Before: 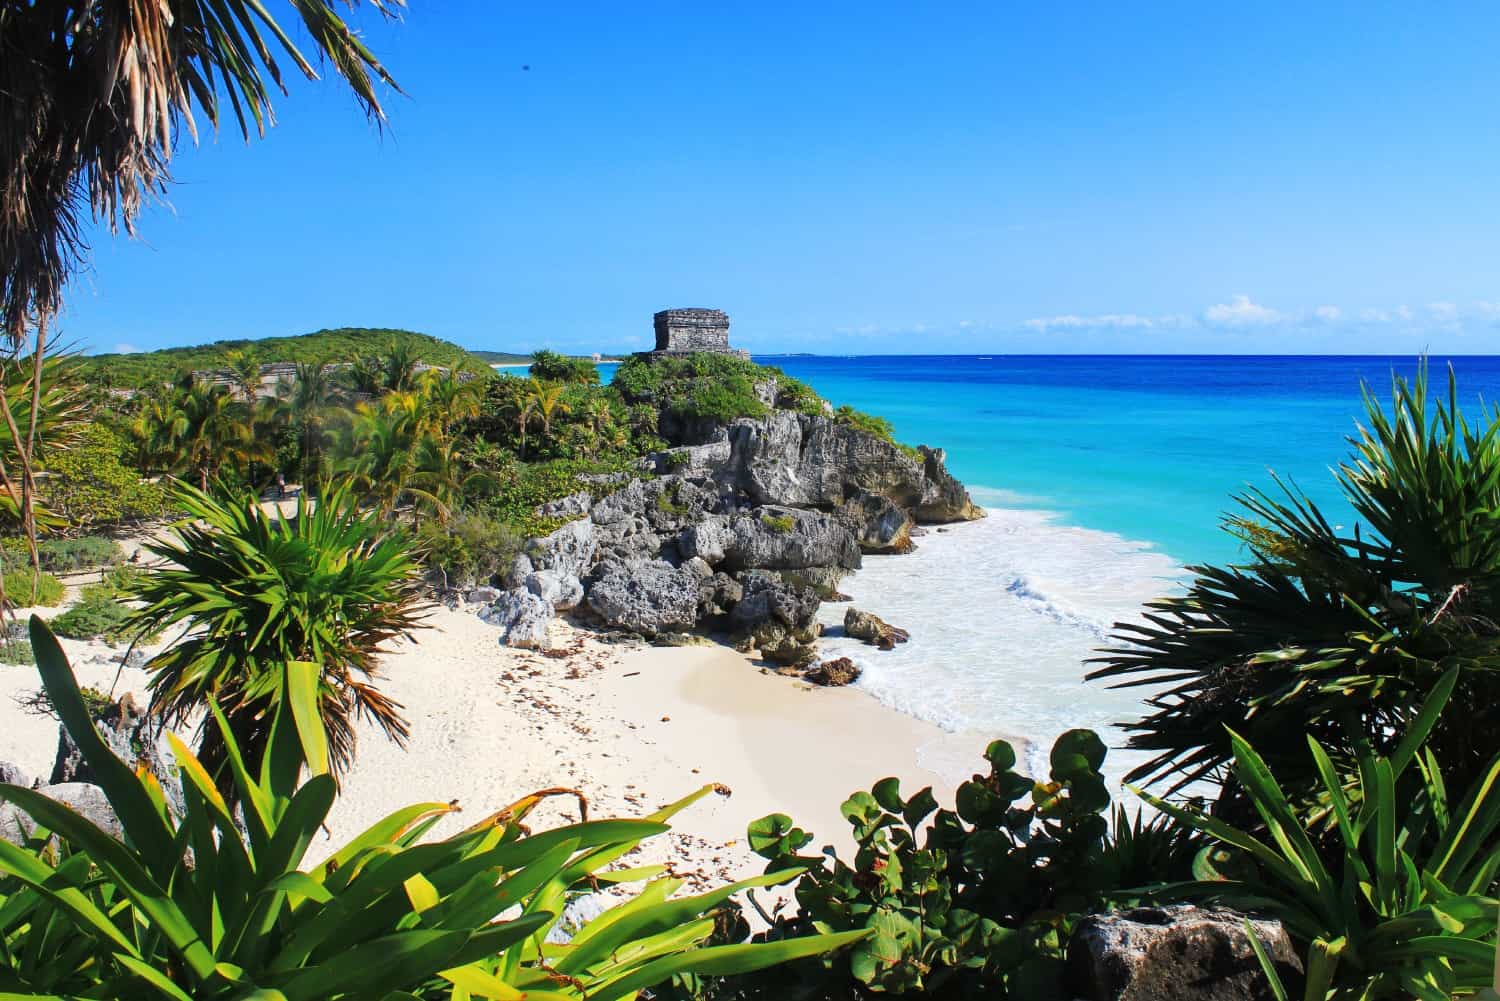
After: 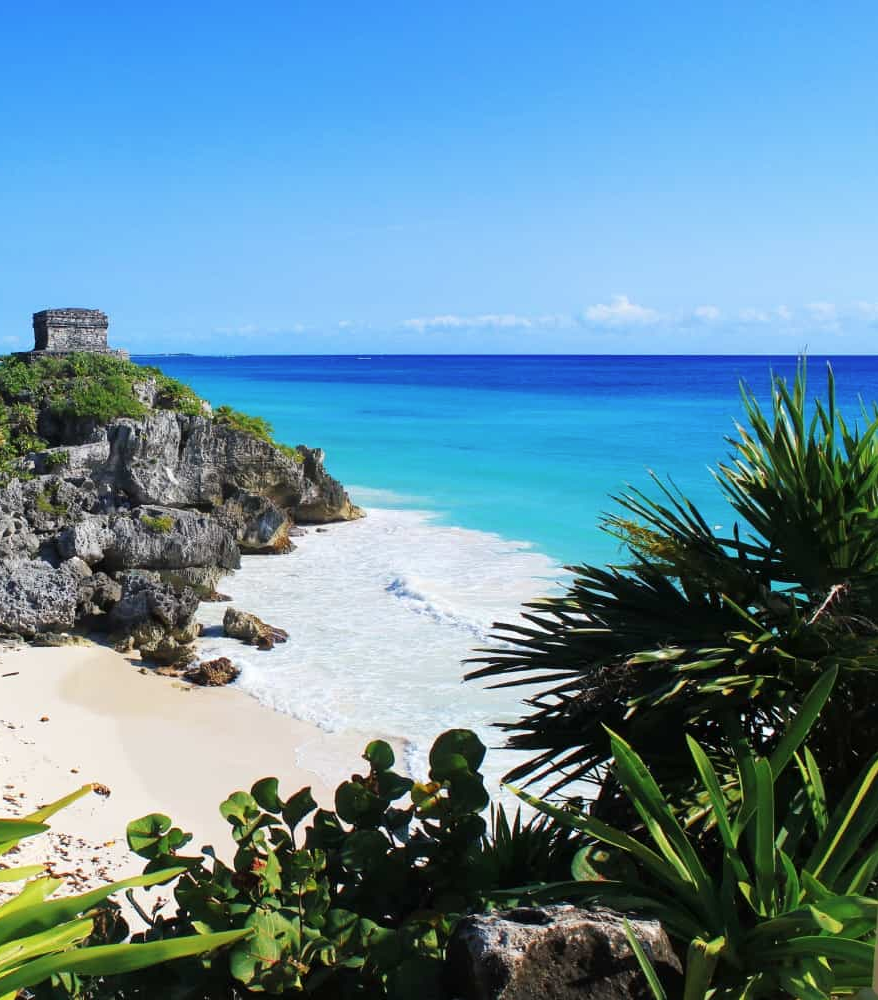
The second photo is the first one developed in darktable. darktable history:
crop: left 41.402%
contrast brightness saturation: saturation -0.05
